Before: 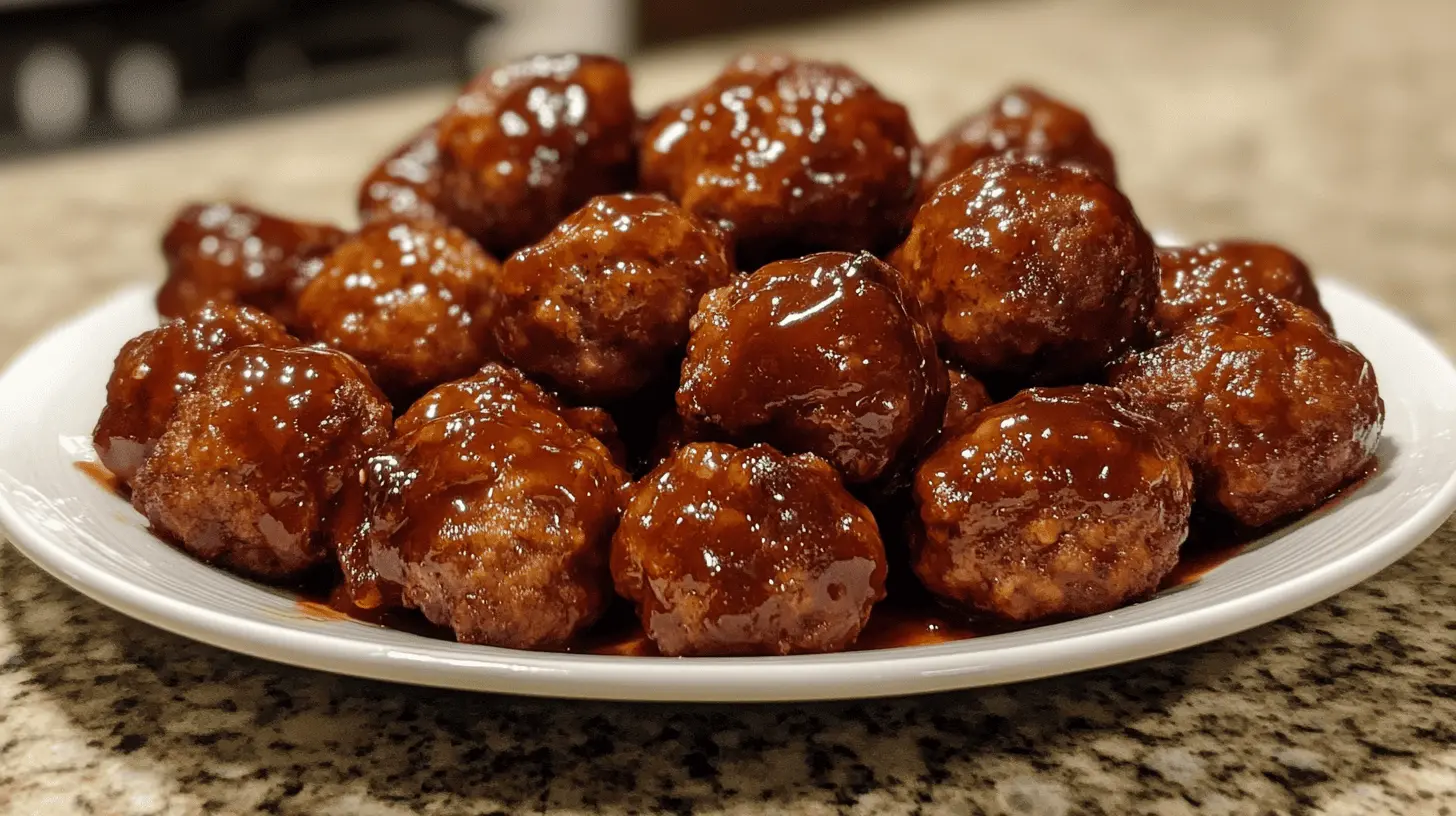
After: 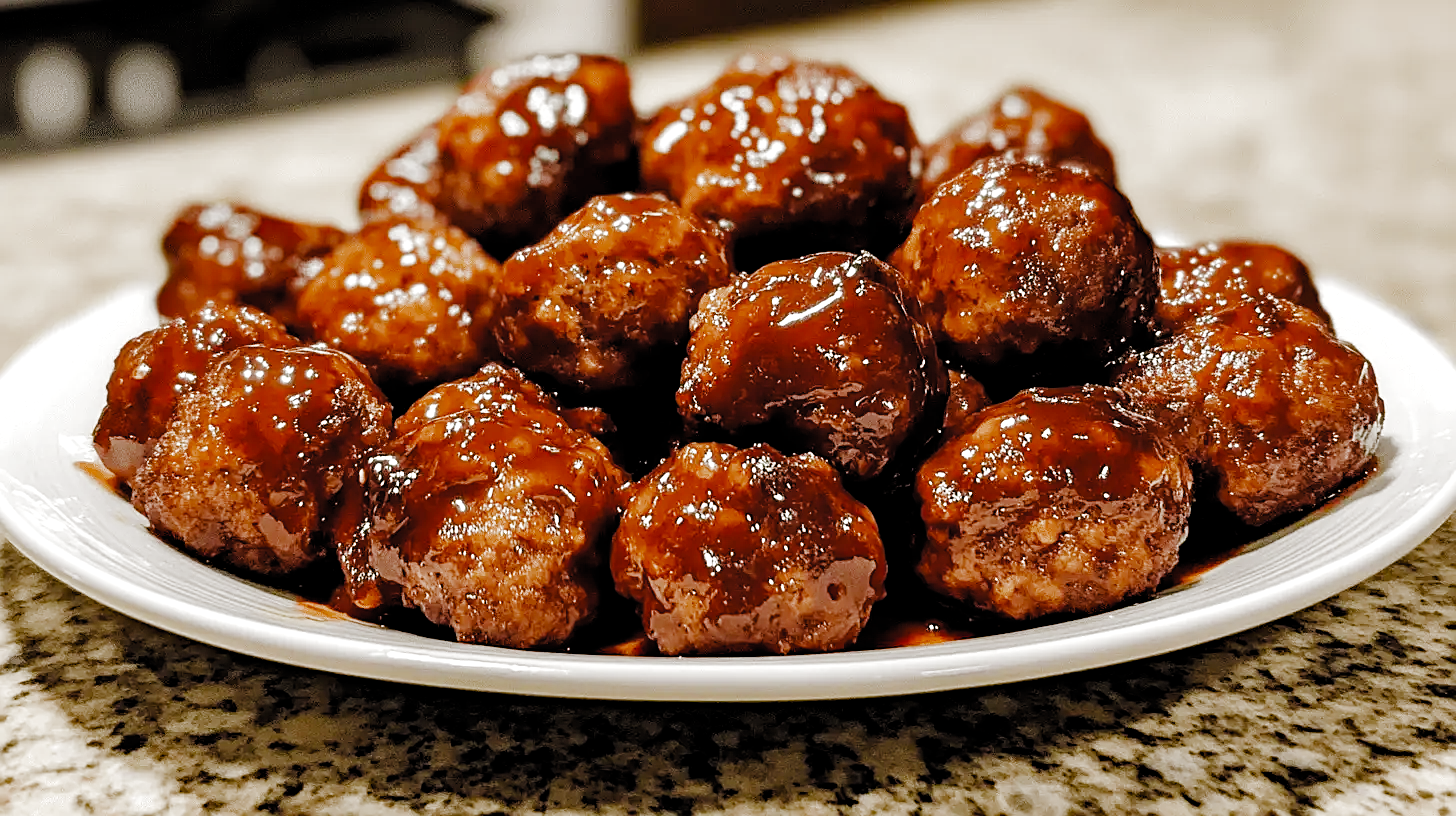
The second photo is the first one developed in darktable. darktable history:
sharpen: on, module defaults
color zones: curves: ch0 [(0, 0.5) (0.143, 0.5) (0.286, 0.5) (0.429, 0.495) (0.571, 0.437) (0.714, 0.44) (0.857, 0.496) (1, 0.5)]
haze removal: strength 0.25, distance 0.25, compatibility mode true, adaptive false
contrast equalizer: y [[0.518, 0.517, 0.501, 0.5, 0.5, 0.5], [0.5 ×6], [0.5 ×6], [0 ×6], [0 ×6]]
filmic: grey point source 9.4, black point source -8.89, white point source 3.19, grey point target 18, white point target 100, output power 2.2, latitude stops 2, contrast 1.65, saturation 100, global saturation 100
